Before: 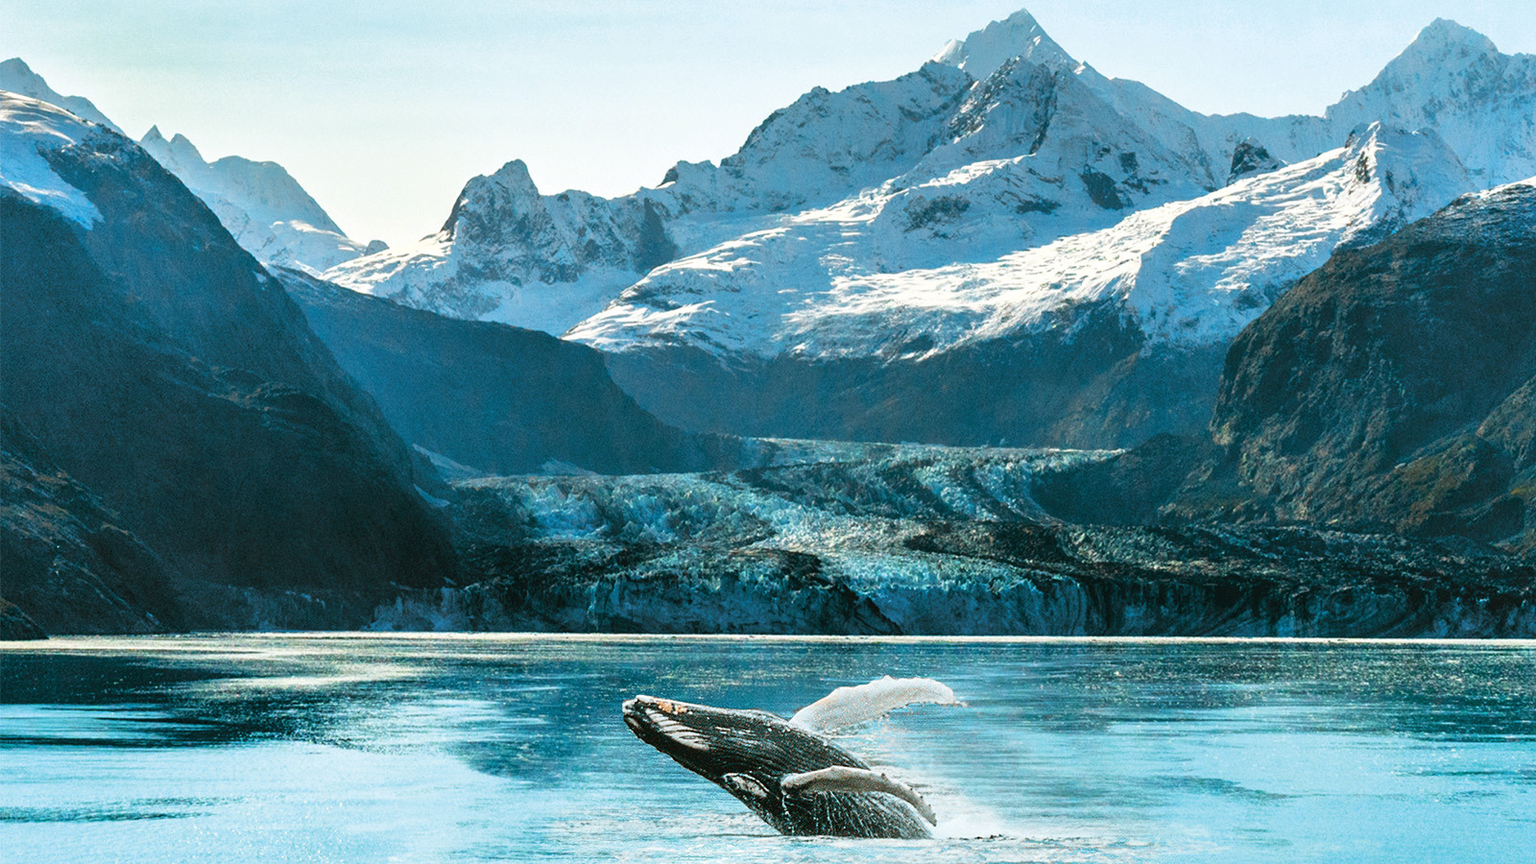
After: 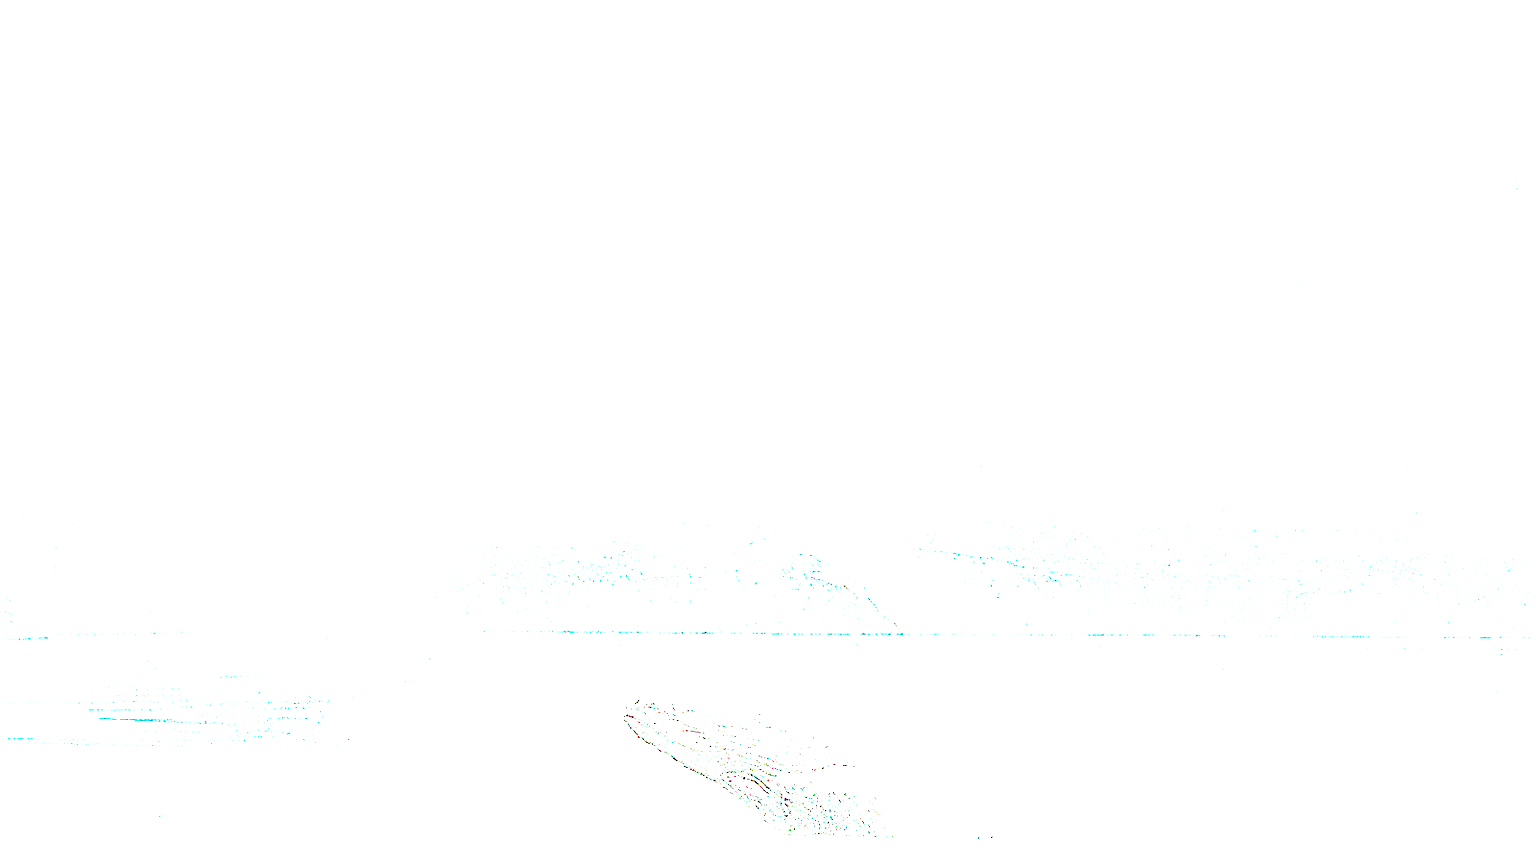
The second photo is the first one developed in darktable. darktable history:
color zones: curves: ch1 [(0, 0.708) (0.088, 0.648) (0.245, 0.187) (0.429, 0.326) (0.571, 0.498) (0.714, 0.5) (0.857, 0.5) (1, 0.708)]
exposure: exposure 8 EV, compensate highlight preservation false
base curve: curves: ch0 [(0, 0) (0.028, 0.03) (0.105, 0.232) (0.387, 0.748) (0.754, 0.968) (1, 1)], fusion 1, exposure shift 0.576, preserve colors none
sharpen: on, module defaults
